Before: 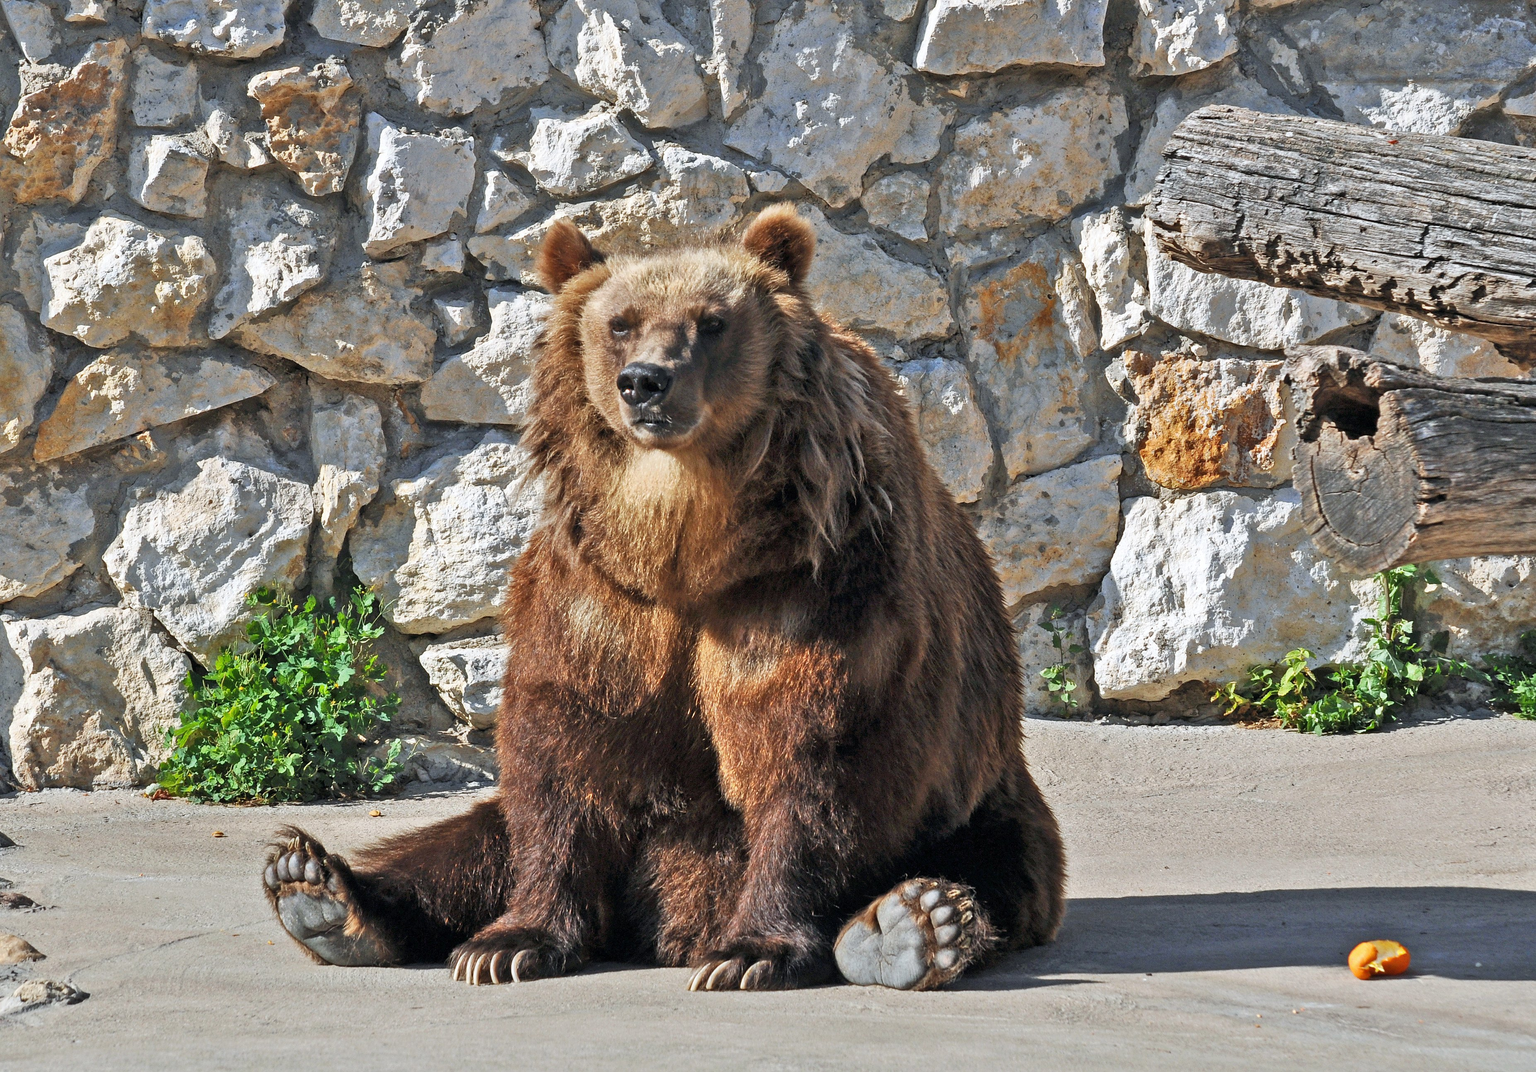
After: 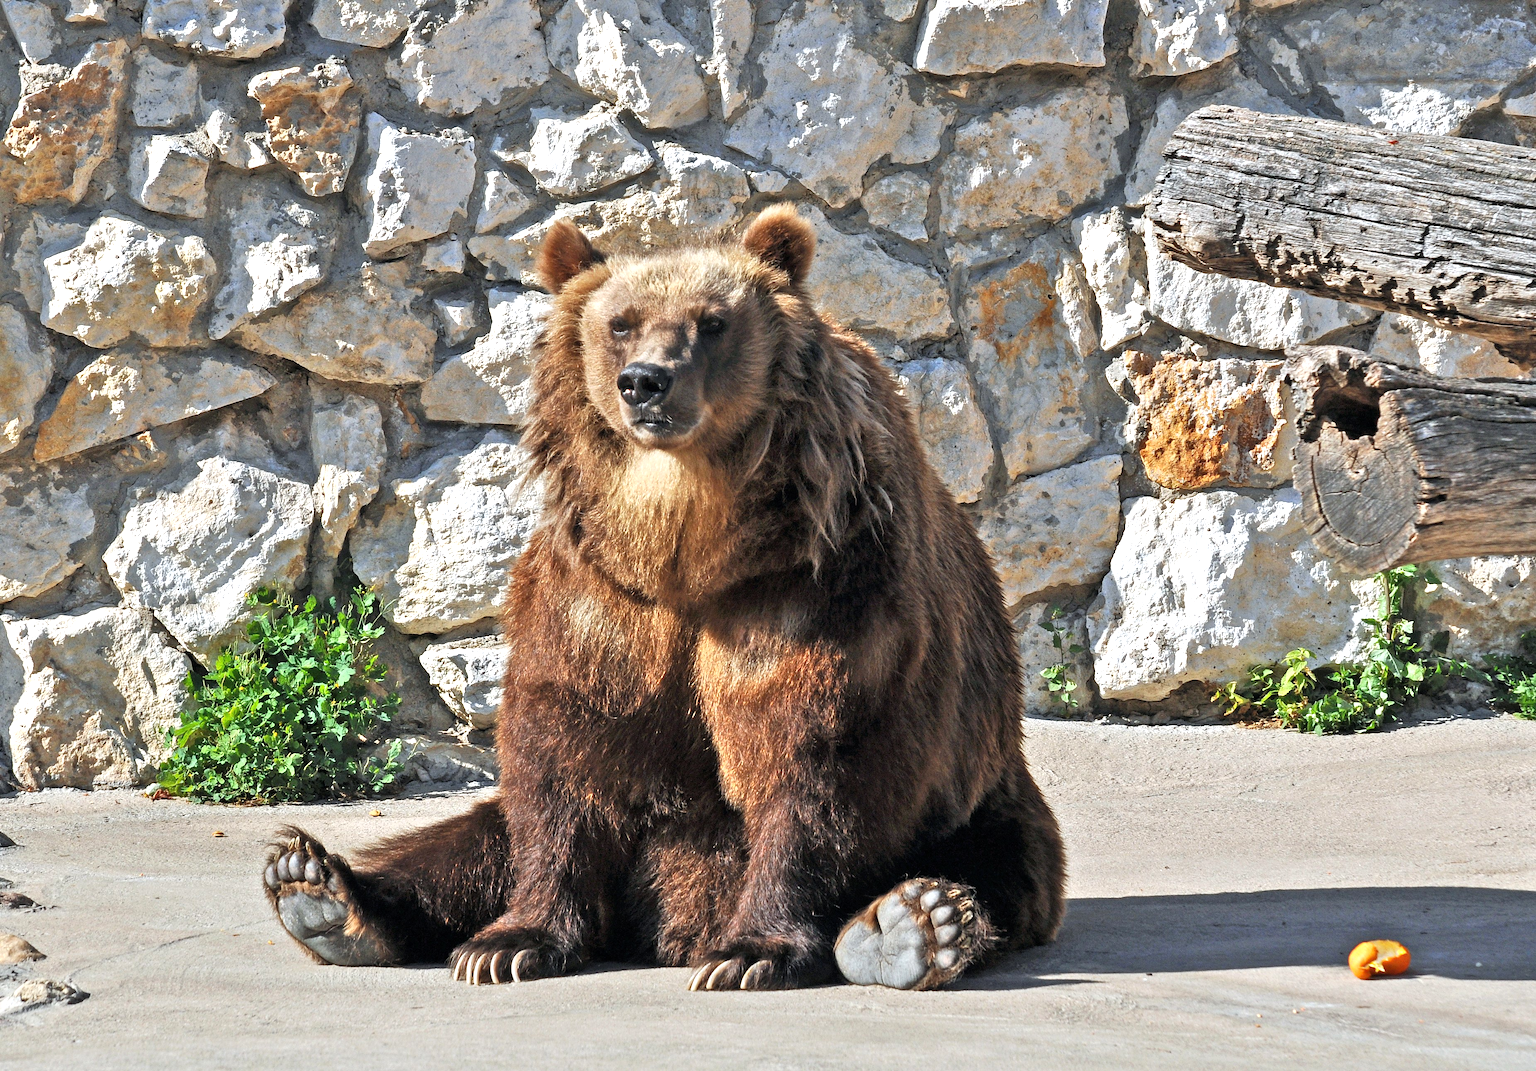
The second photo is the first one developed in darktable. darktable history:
tone equalizer: -8 EV -0.44 EV, -7 EV -0.402 EV, -6 EV -0.342 EV, -5 EV -0.249 EV, -3 EV 0.217 EV, -2 EV 0.351 EV, -1 EV 0.412 EV, +0 EV 0.437 EV
